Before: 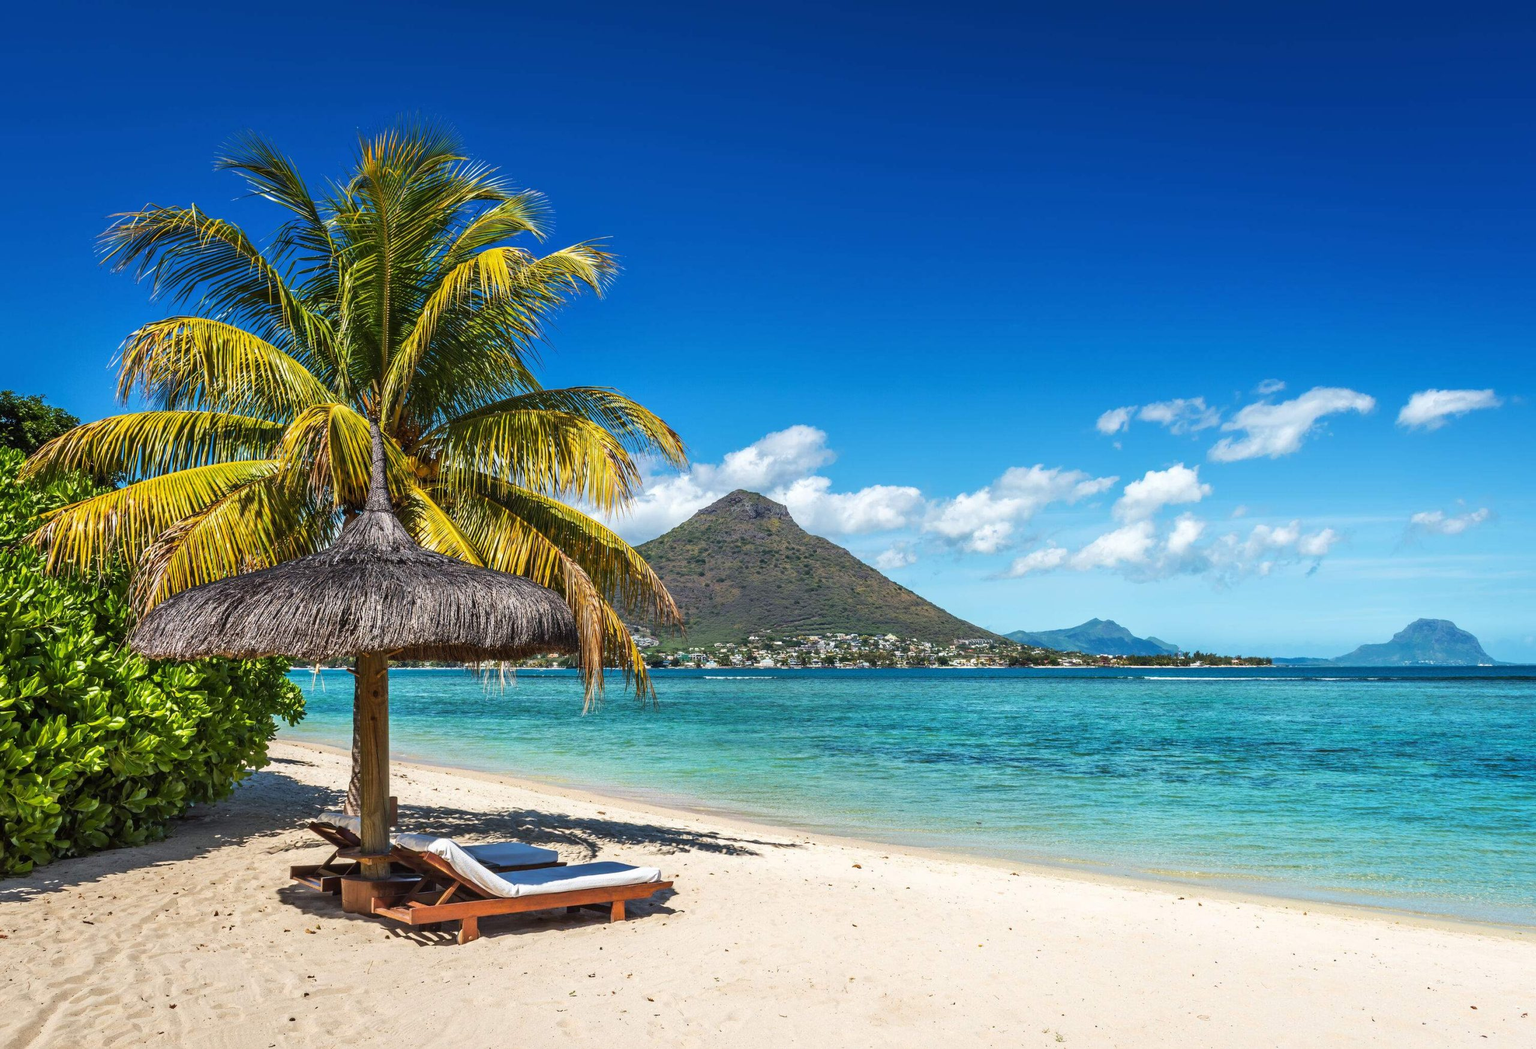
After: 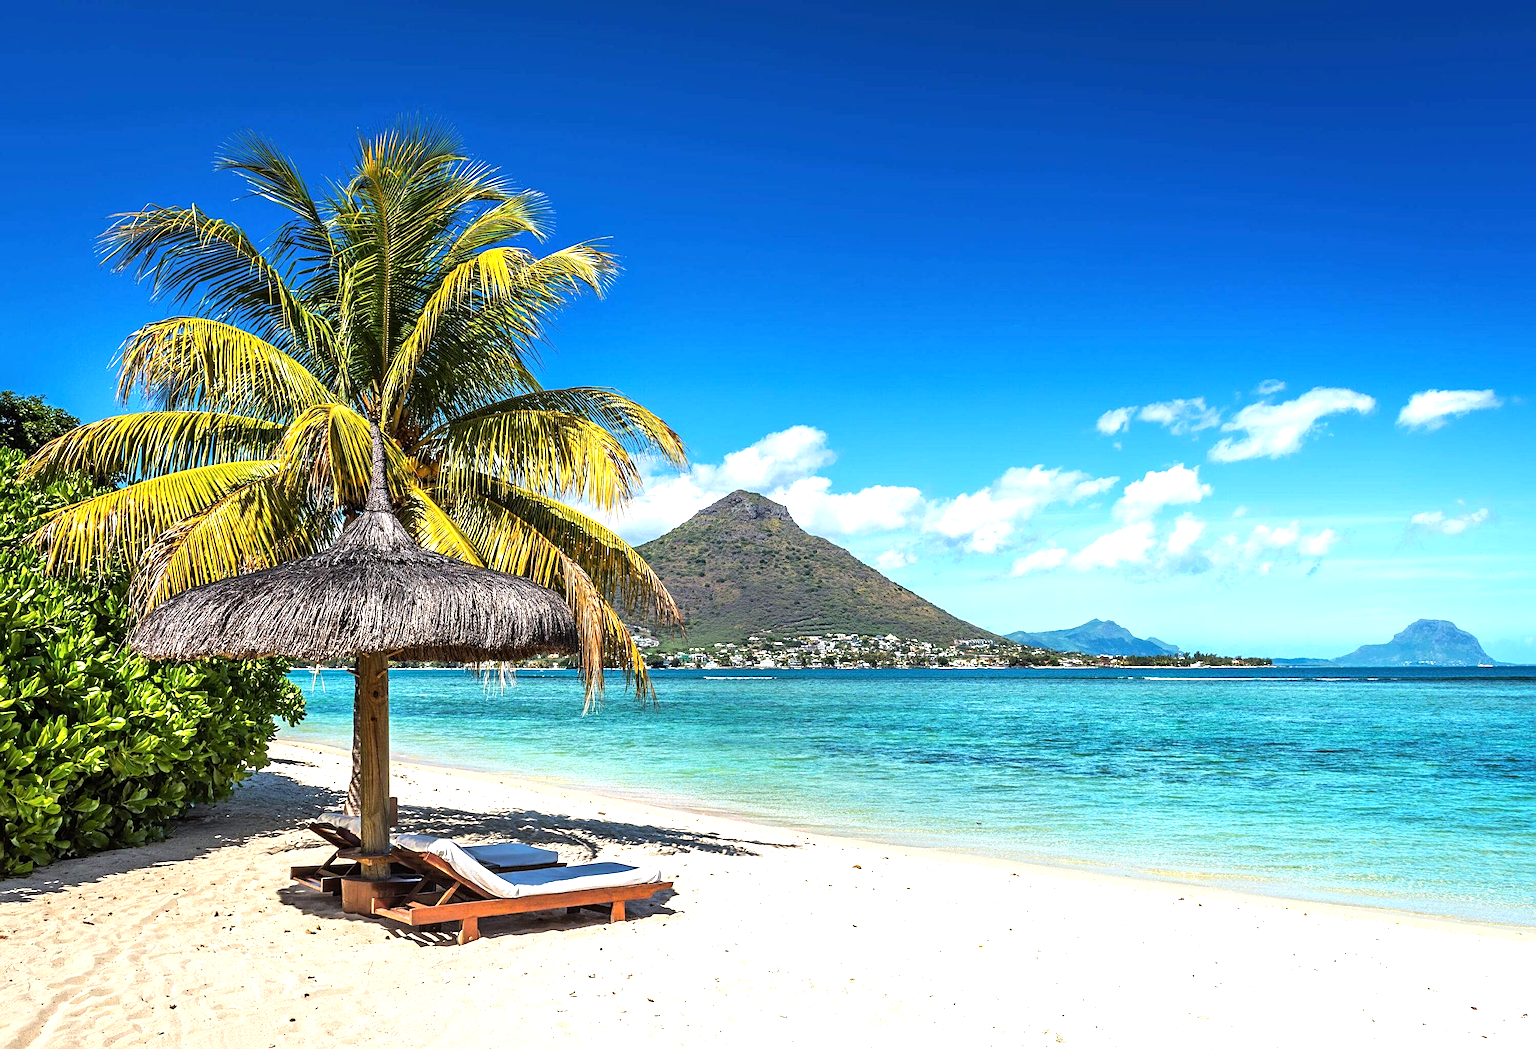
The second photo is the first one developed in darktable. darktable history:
sharpen: on, module defaults
tone equalizer: -8 EV -0.717 EV, -7 EV -0.685 EV, -6 EV -0.582 EV, -5 EV -0.374 EV, -3 EV 0.397 EV, -2 EV 0.6 EV, -1 EV 0.678 EV, +0 EV 0.73 EV
